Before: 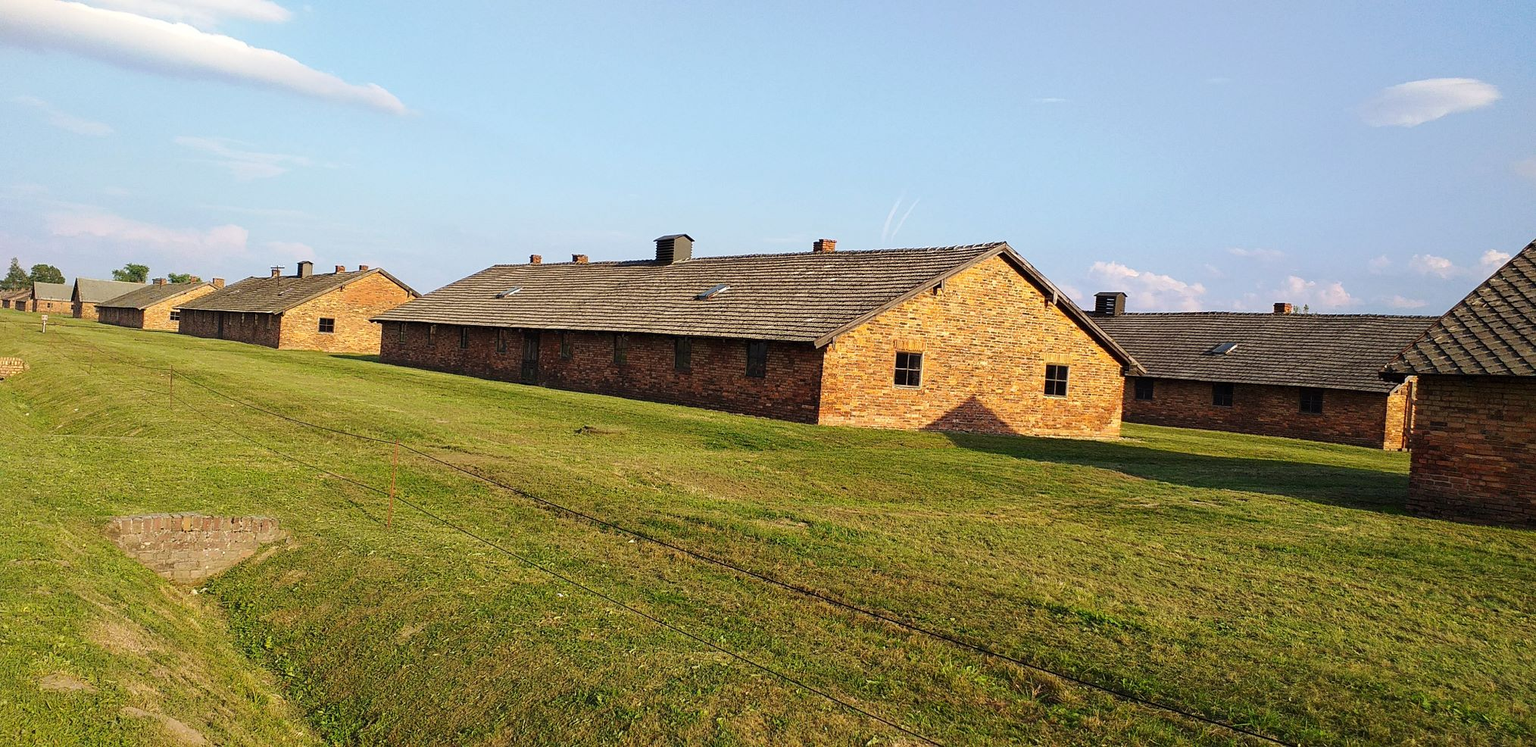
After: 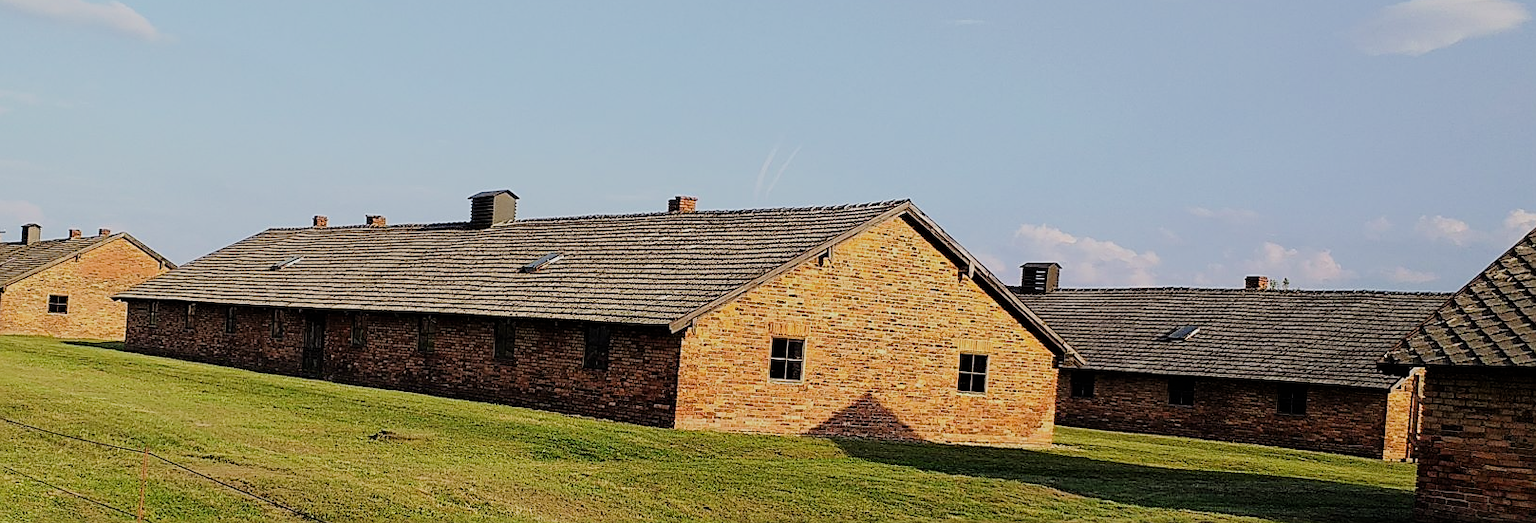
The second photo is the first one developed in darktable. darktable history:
filmic rgb: black relative exposure -7.24 EV, white relative exposure 5.08 EV, hardness 3.2
crop: left 18.274%, top 11.1%, right 1.941%, bottom 32.992%
sharpen: on, module defaults
